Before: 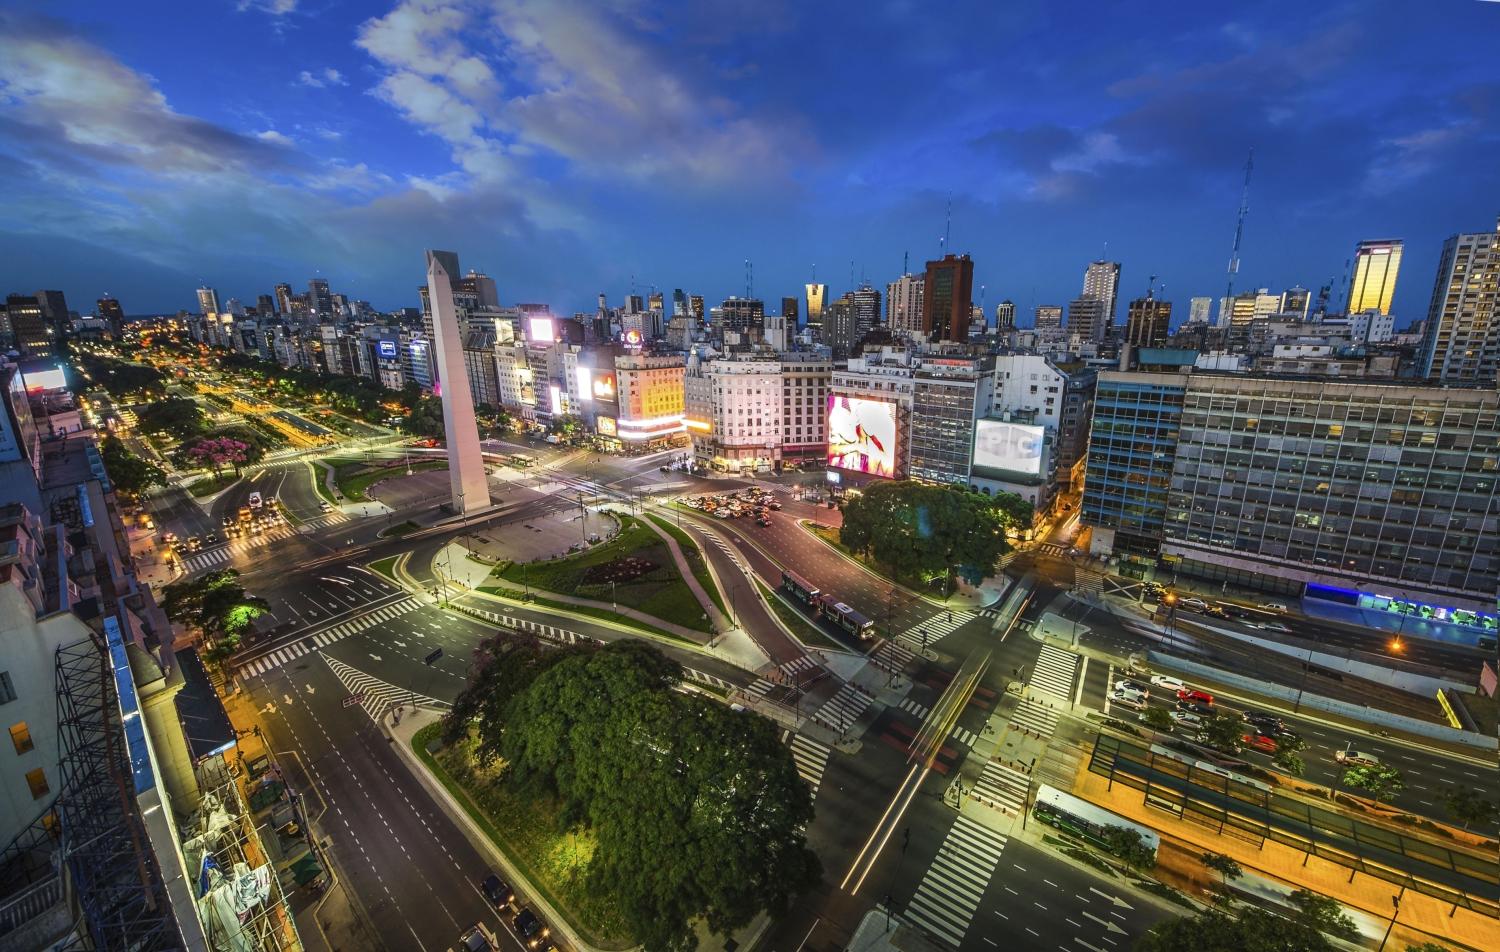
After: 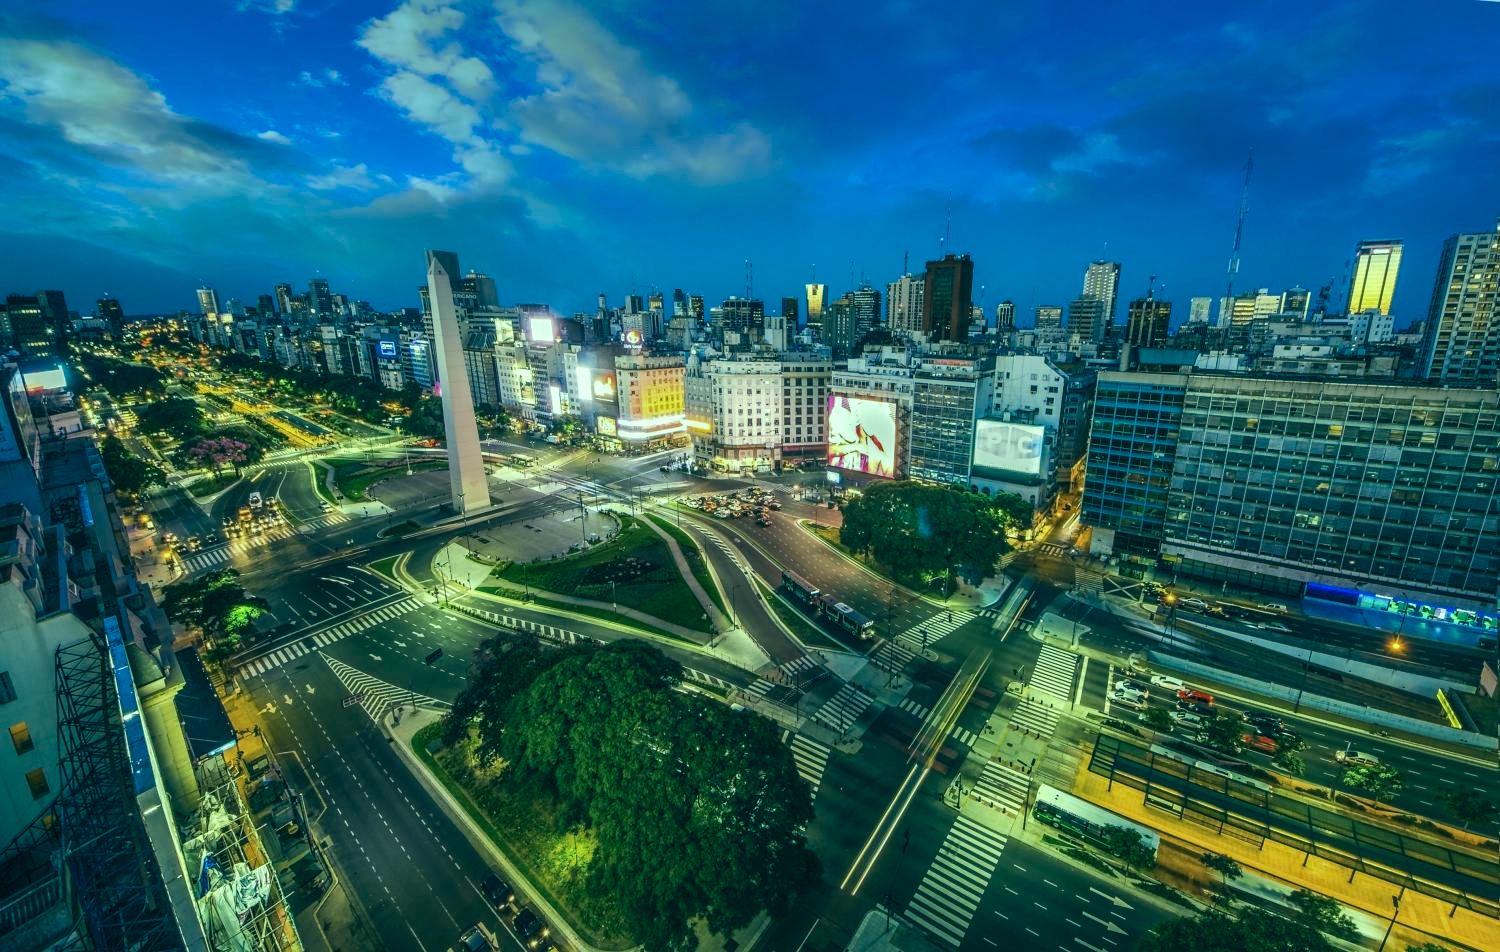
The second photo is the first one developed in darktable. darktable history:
local contrast: on, module defaults
color correction: highlights a* -19.59, highlights b* 9.8, shadows a* -19.69, shadows b* -11.47
